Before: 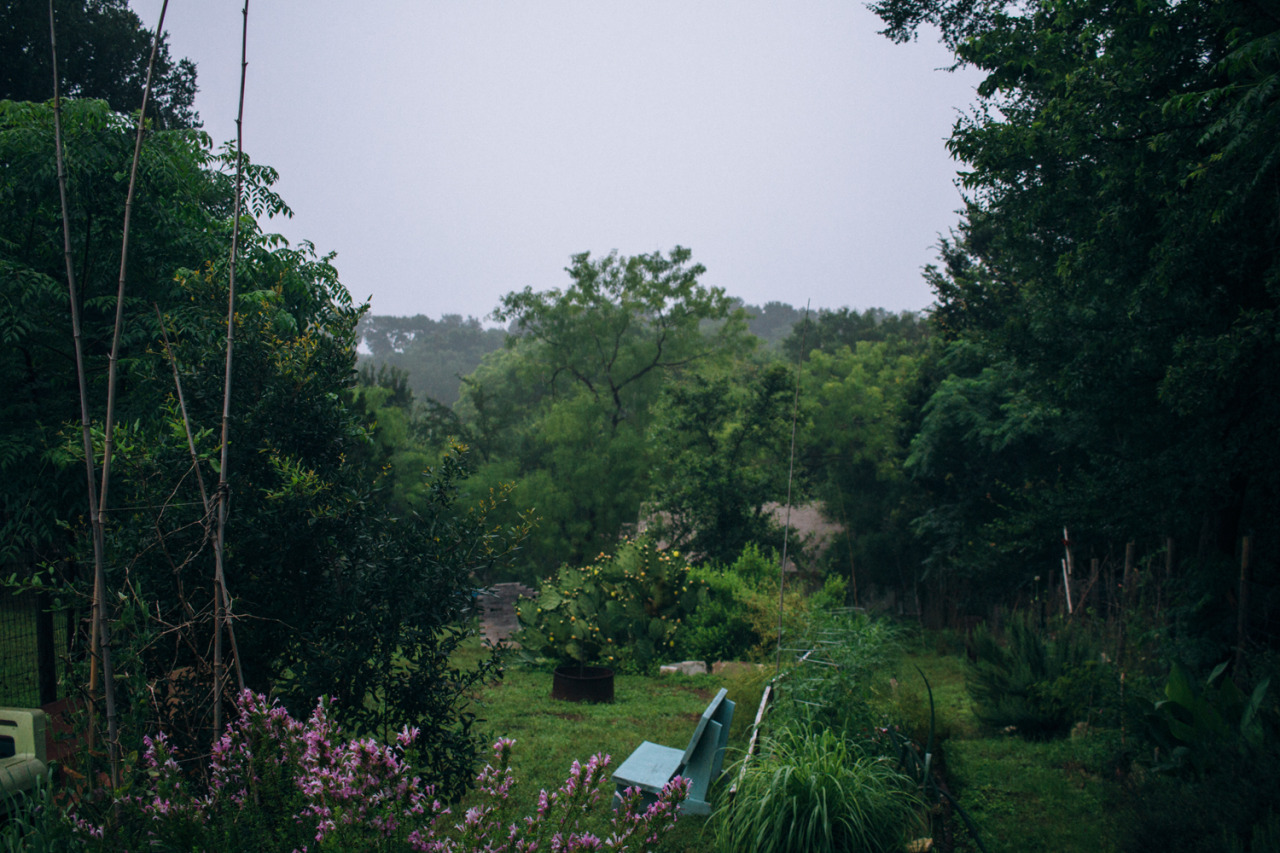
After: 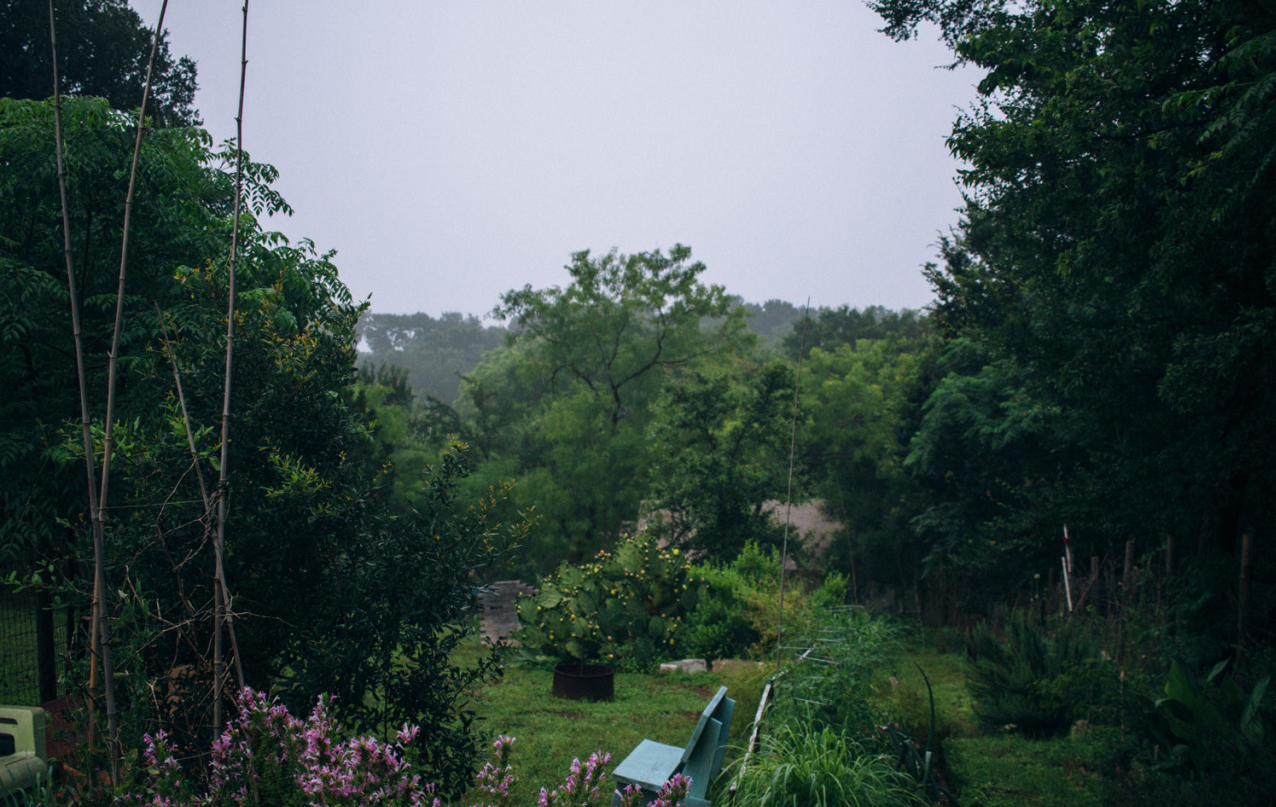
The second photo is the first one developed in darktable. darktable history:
crop: top 0.288%, right 0.264%, bottom 5.064%
